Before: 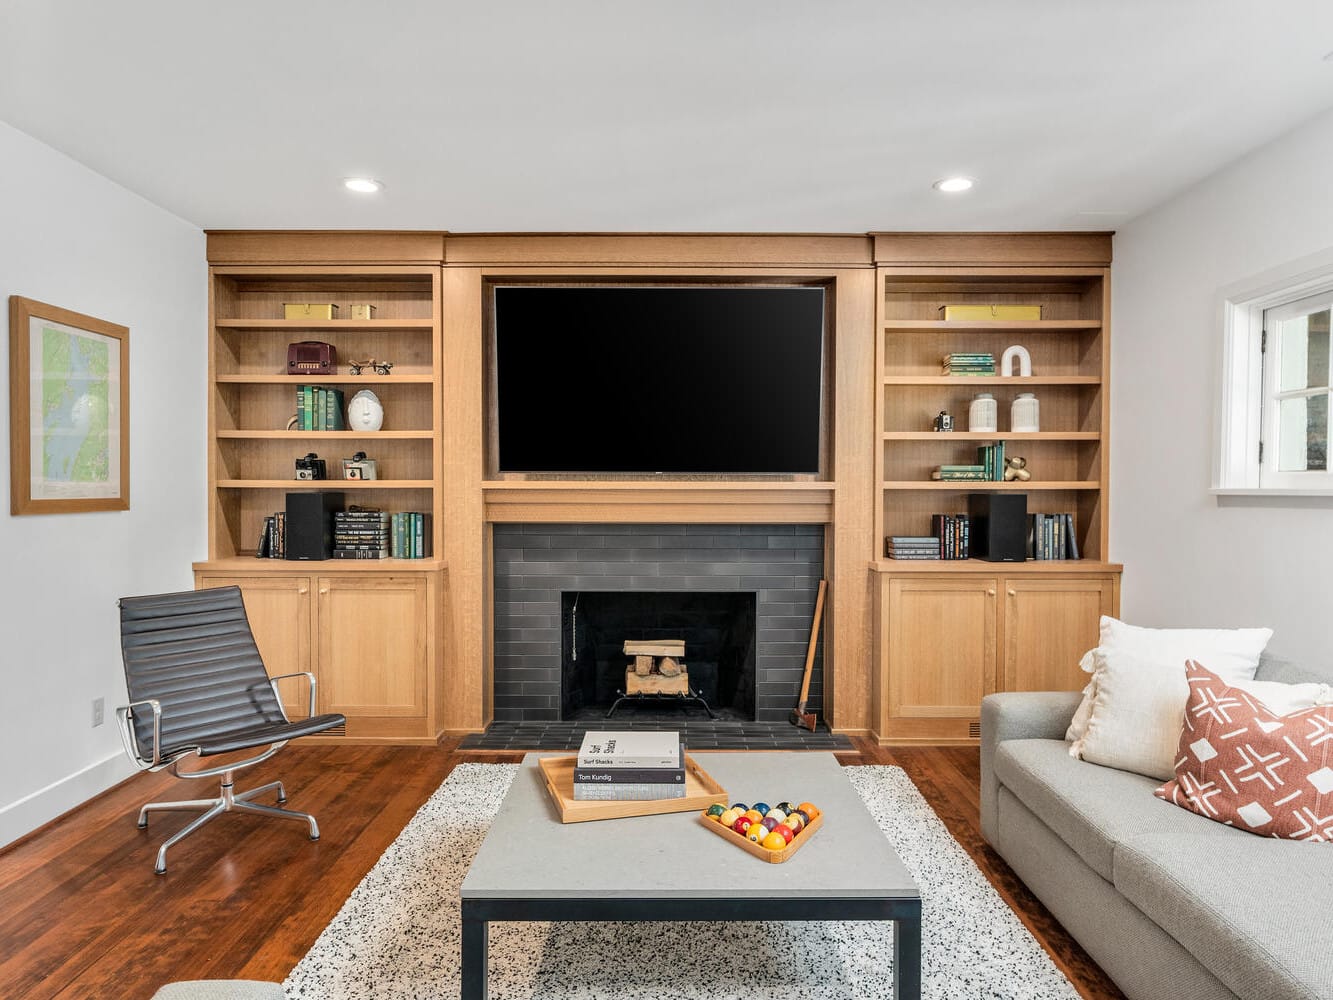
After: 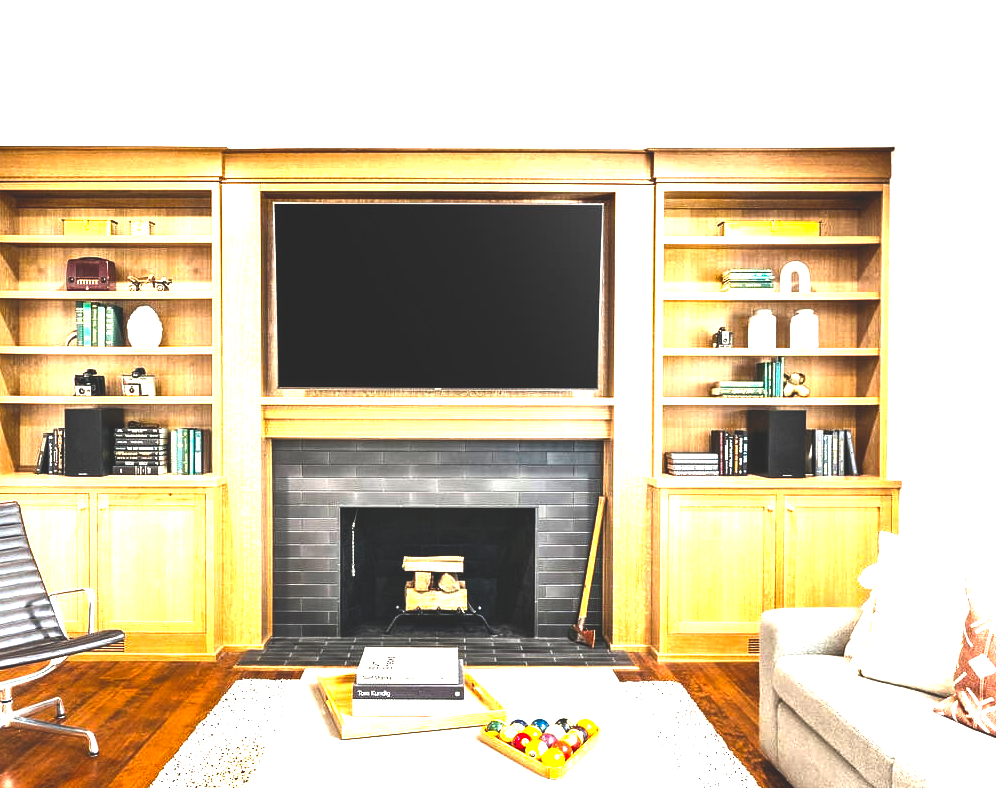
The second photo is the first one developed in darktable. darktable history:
crop: left 16.65%, top 8.478%, right 8.564%, bottom 12.676%
color balance rgb: global offset › luminance 1.99%, perceptual saturation grading › global saturation 27.56%, perceptual saturation grading › highlights -25.856%, perceptual saturation grading › shadows 24.282%, perceptual brilliance grading › global brilliance 30.729%, perceptual brilliance grading › highlights 49.463%, perceptual brilliance grading › mid-tones 49.183%, perceptual brilliance grading › shadows -21.417%, global vibrance 20%
